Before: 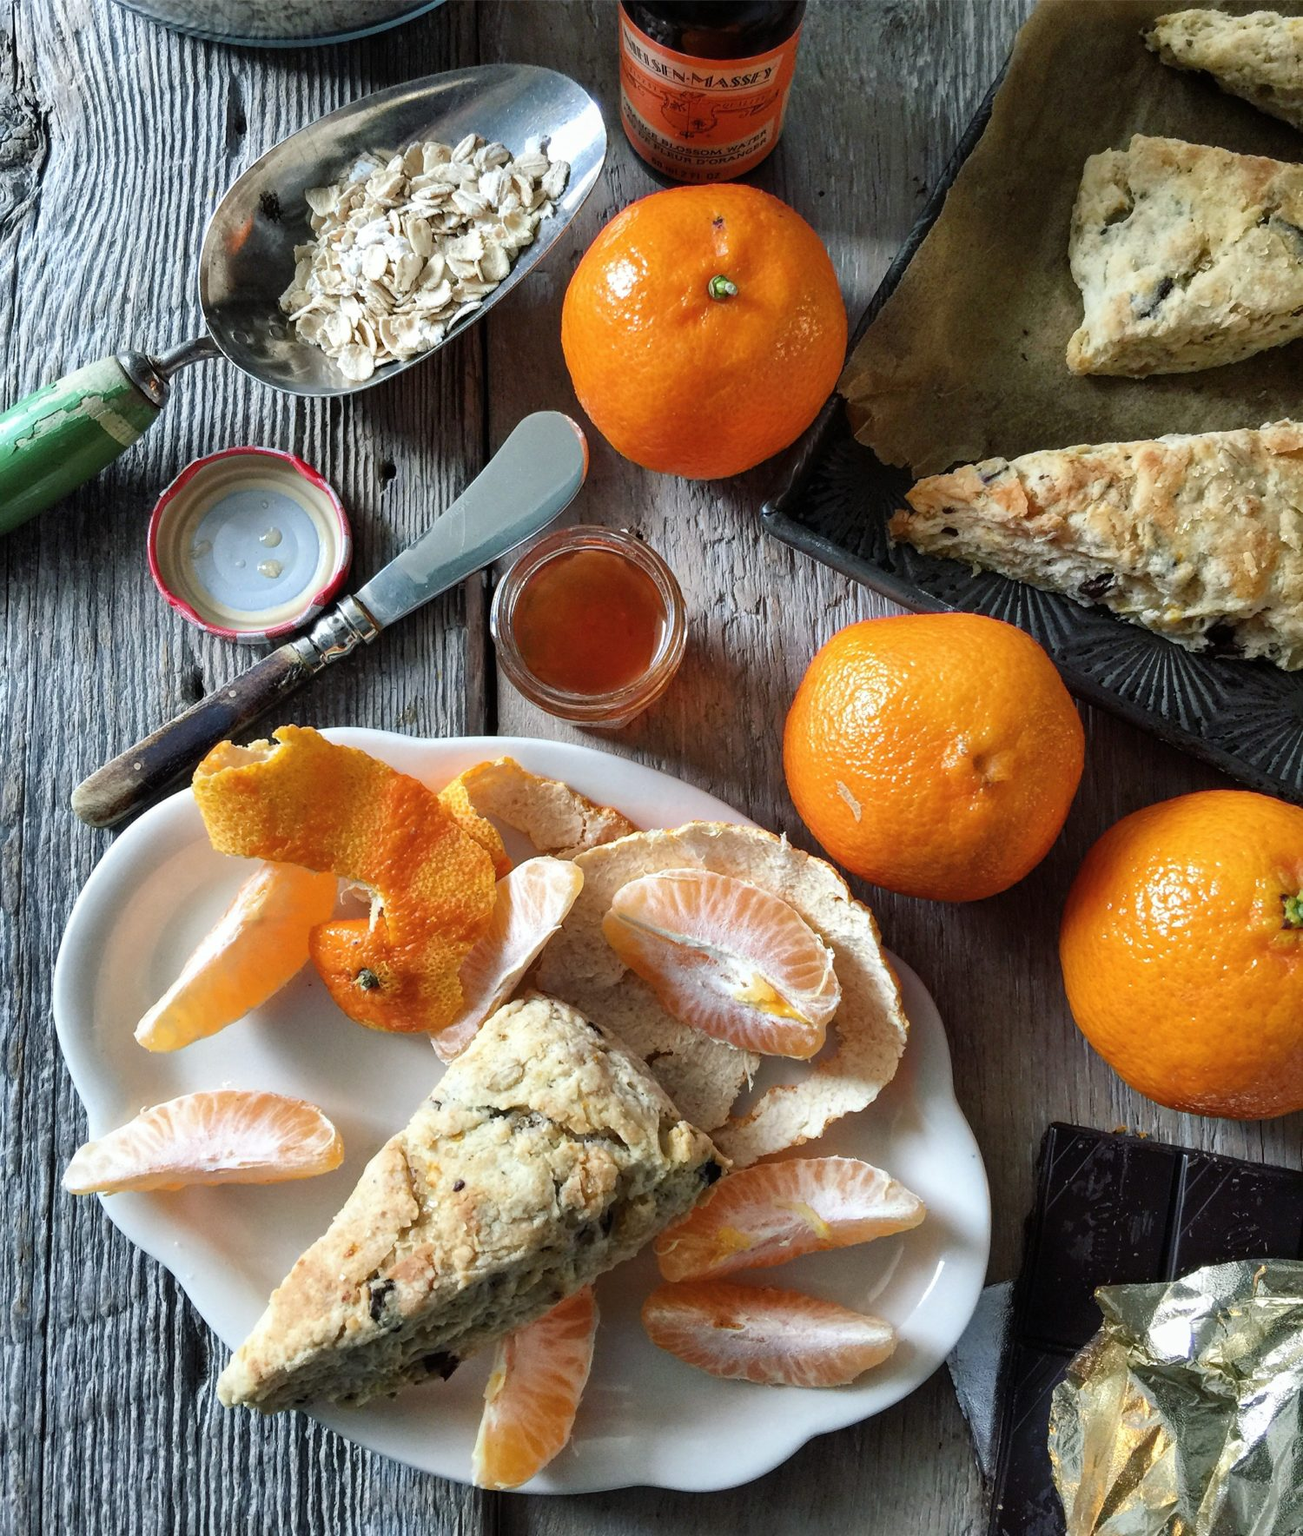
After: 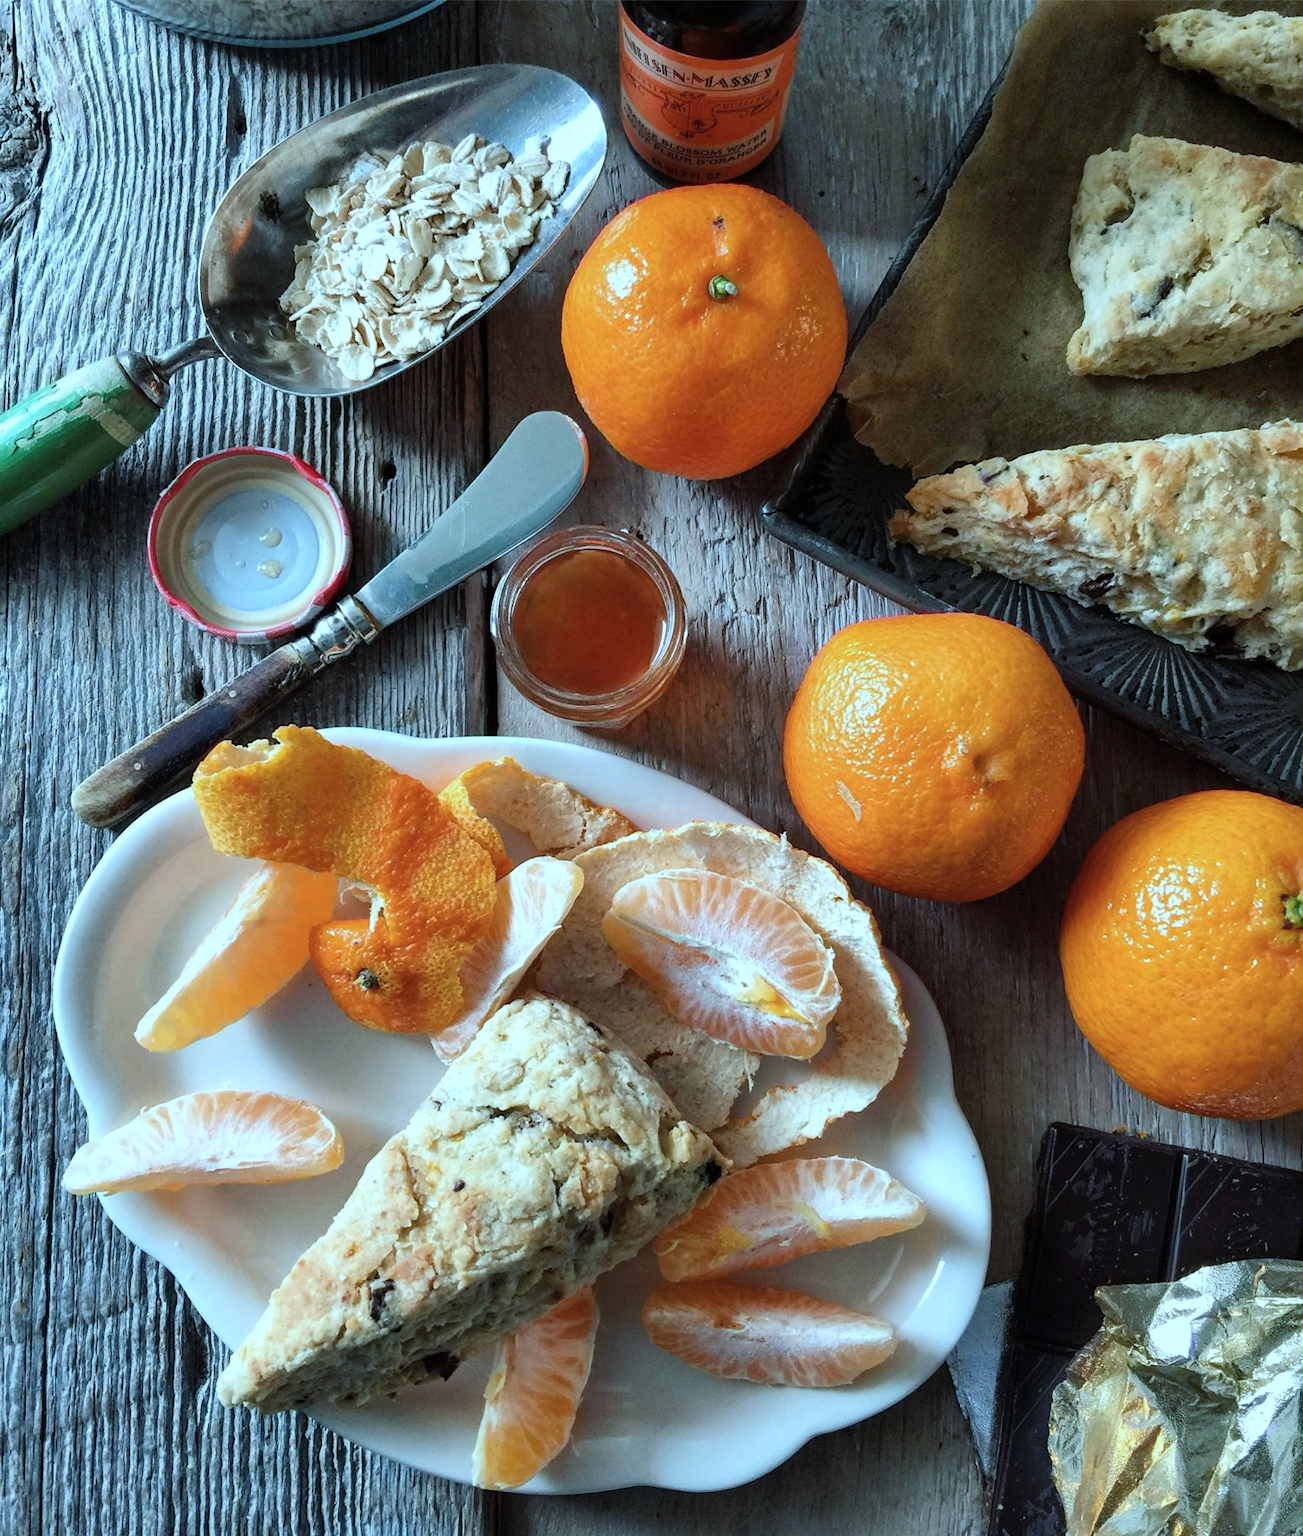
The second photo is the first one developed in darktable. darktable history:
color correction: highlights a* -10.04, highlights b* -10.37
white balance: red 0.974, blue 1.044
